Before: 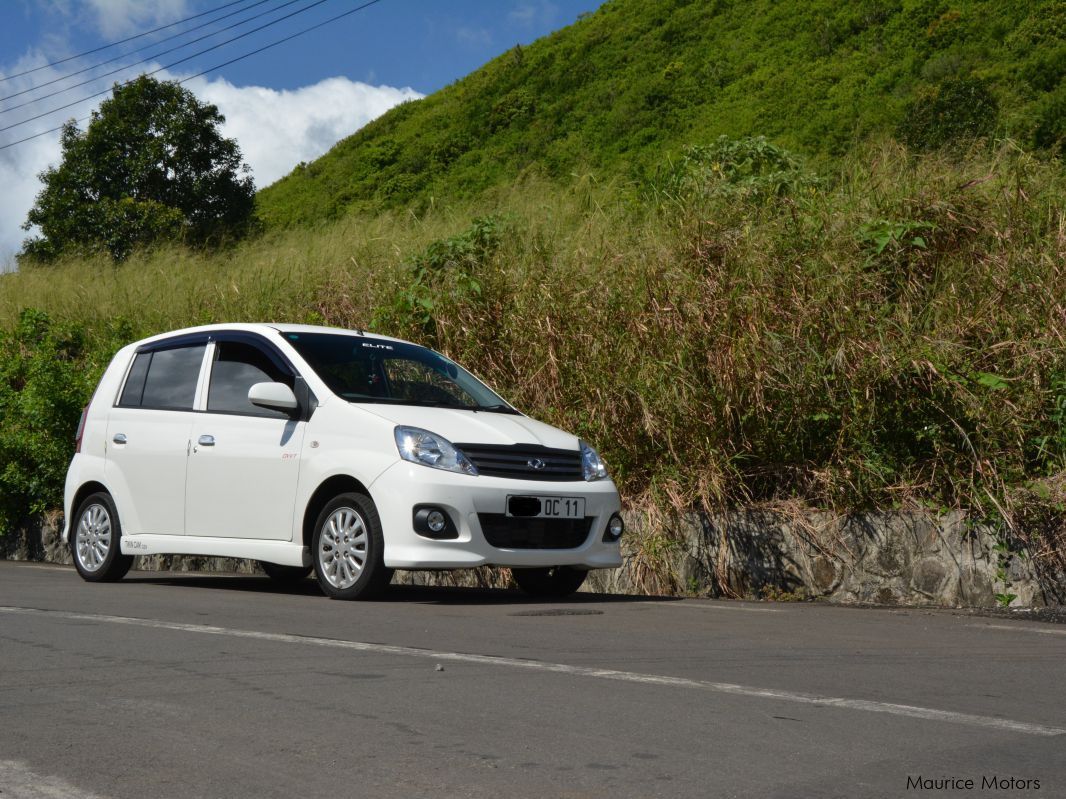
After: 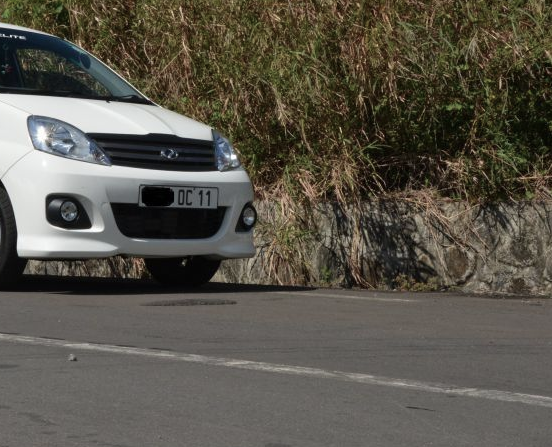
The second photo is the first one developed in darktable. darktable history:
crop: left 34.479%, top 38.822%, right 13.718%, bottom 5.172%
color balance: input saturation 80.07%
